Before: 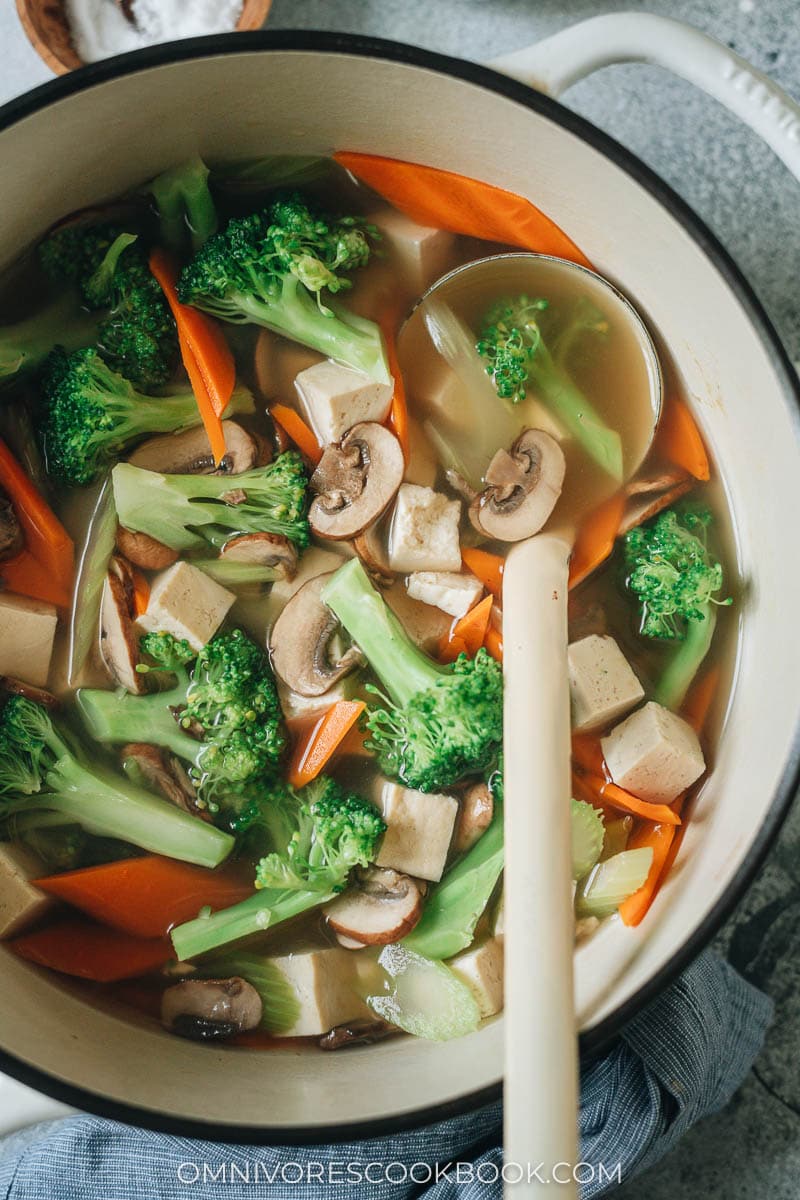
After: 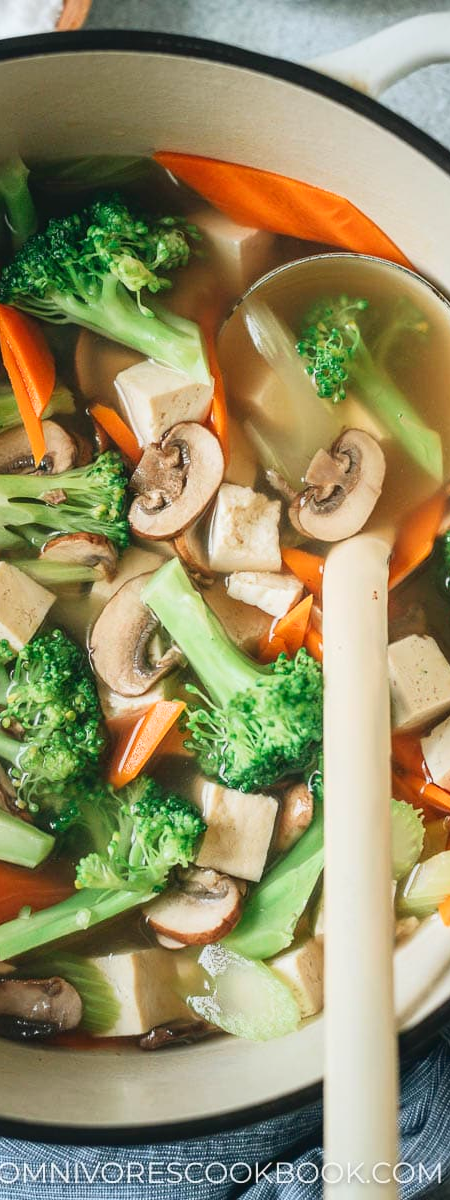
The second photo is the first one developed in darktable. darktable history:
crop and rotate: left 22.516%, right 21.234%
tone curve: curves: ch0 [(0, 0.028) (0.138, 0.156) (0.468, 0.516) (0.754, 0.823) (1, 1)], color space Lab, linked channels, preserve colors none
